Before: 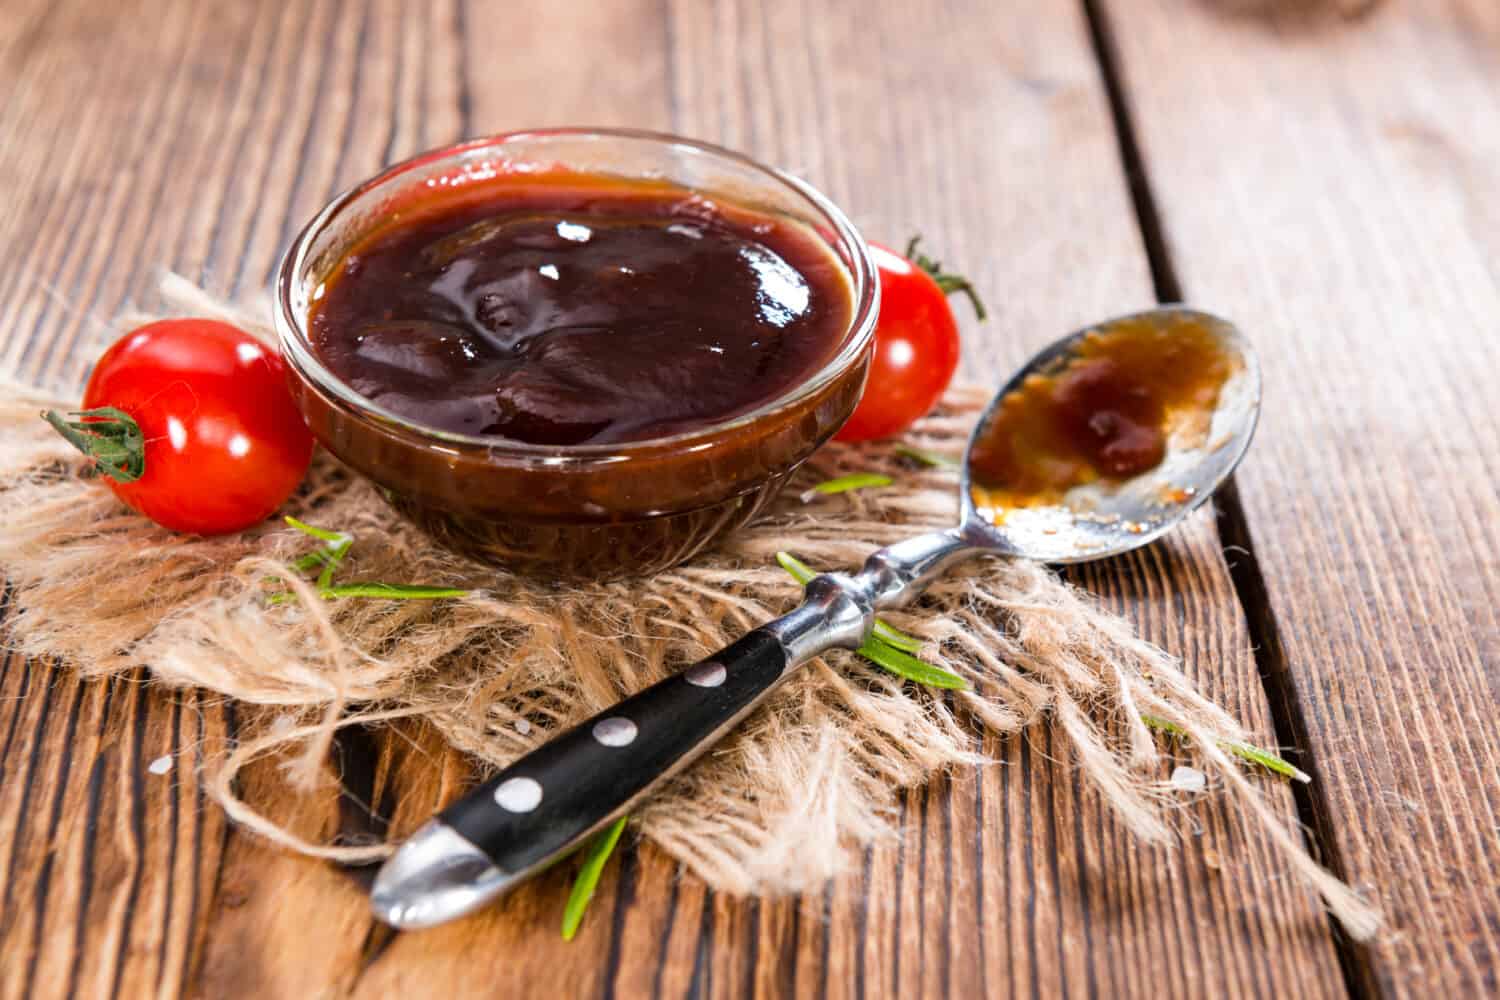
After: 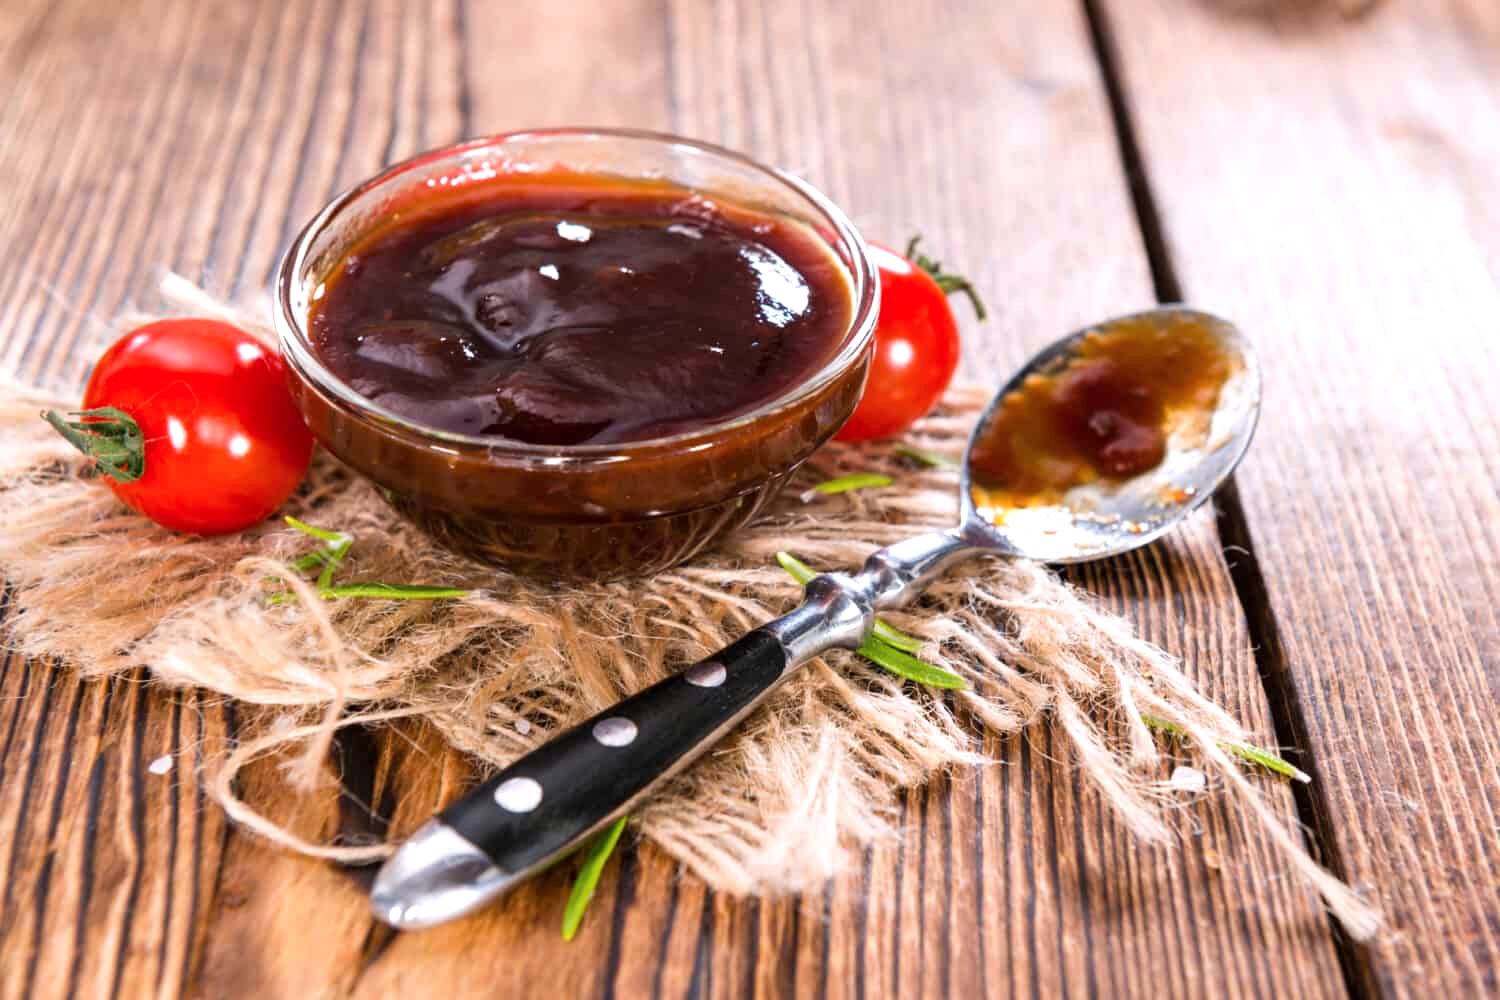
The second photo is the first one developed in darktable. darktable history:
color calibration: gray › normalize channels true, illuminant custom, x 0.348, y 0.365, temperature 4952.81 K, gamut compression 0.027
exposure: exposure 0.246 EV, compensate exposure bias true, compensate highlight preservation false
